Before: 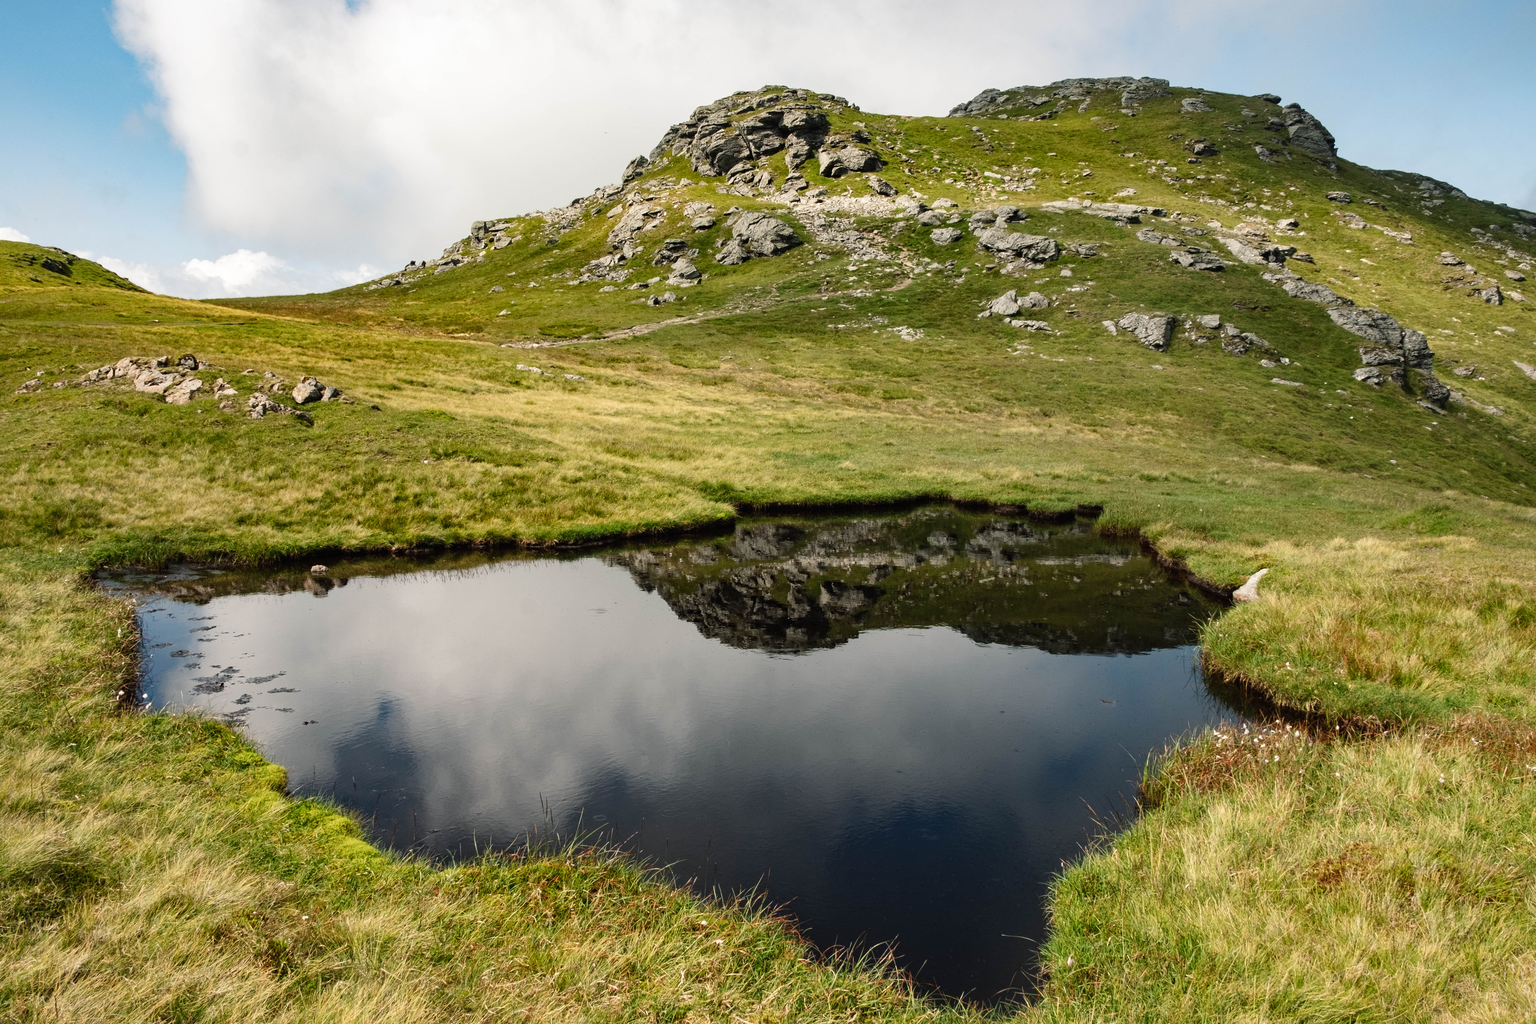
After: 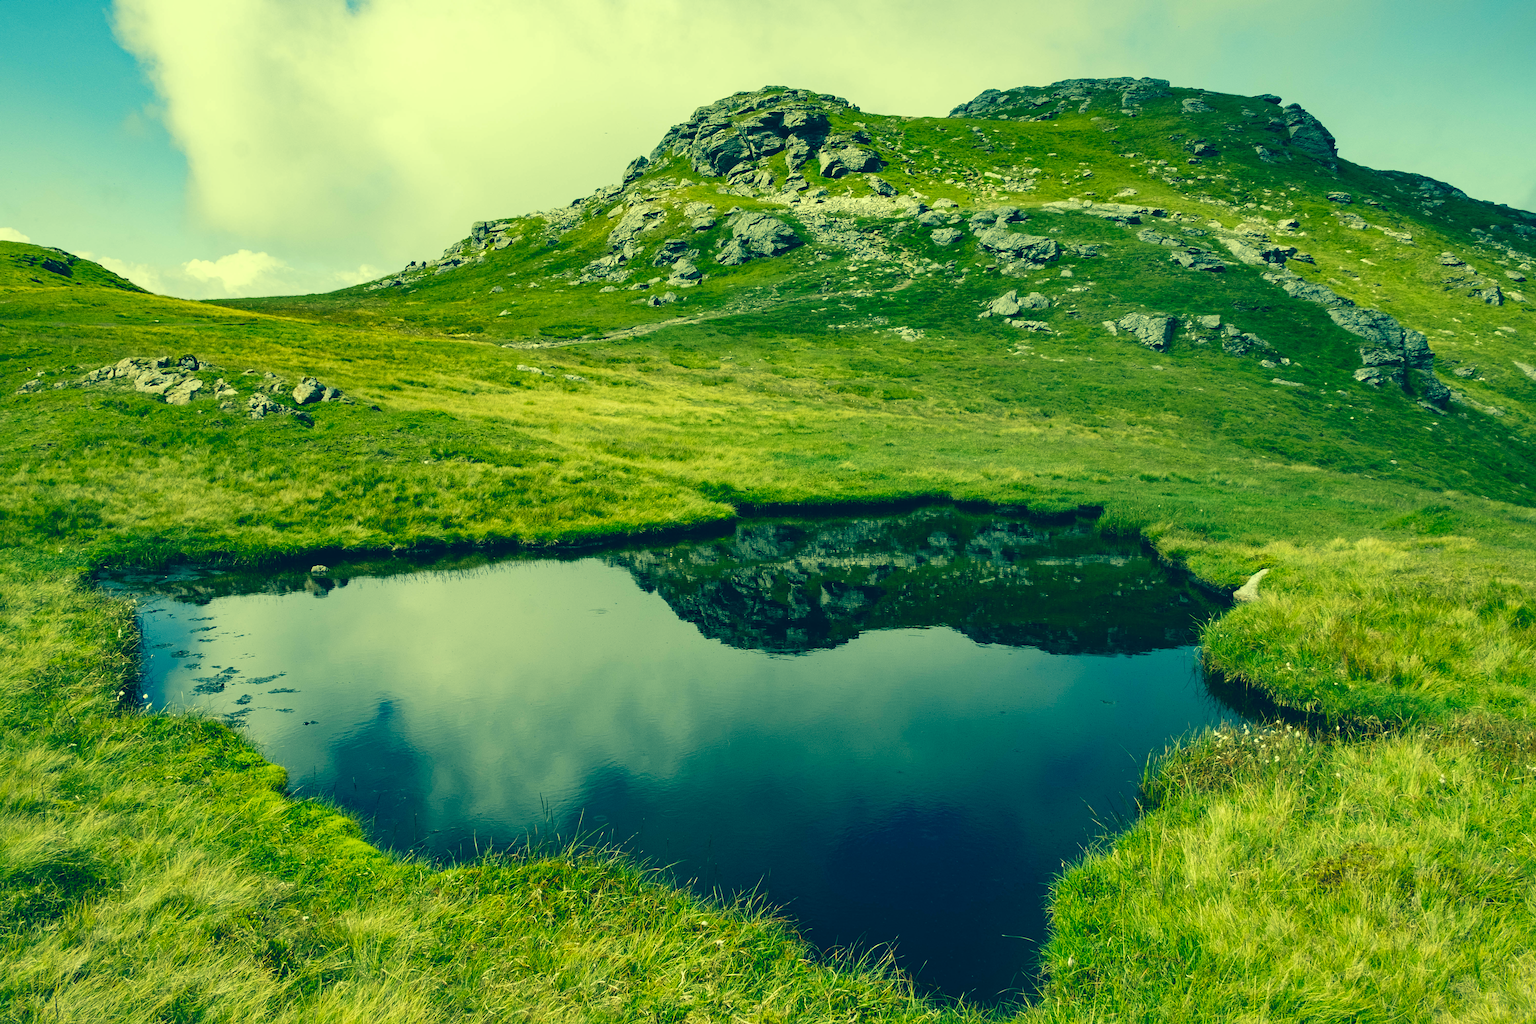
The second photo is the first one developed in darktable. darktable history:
color correction: highlights a* -15.58, highlights b* 40, shadows a* -40, shadows b* -26.18
sharpen: amount 0.2
